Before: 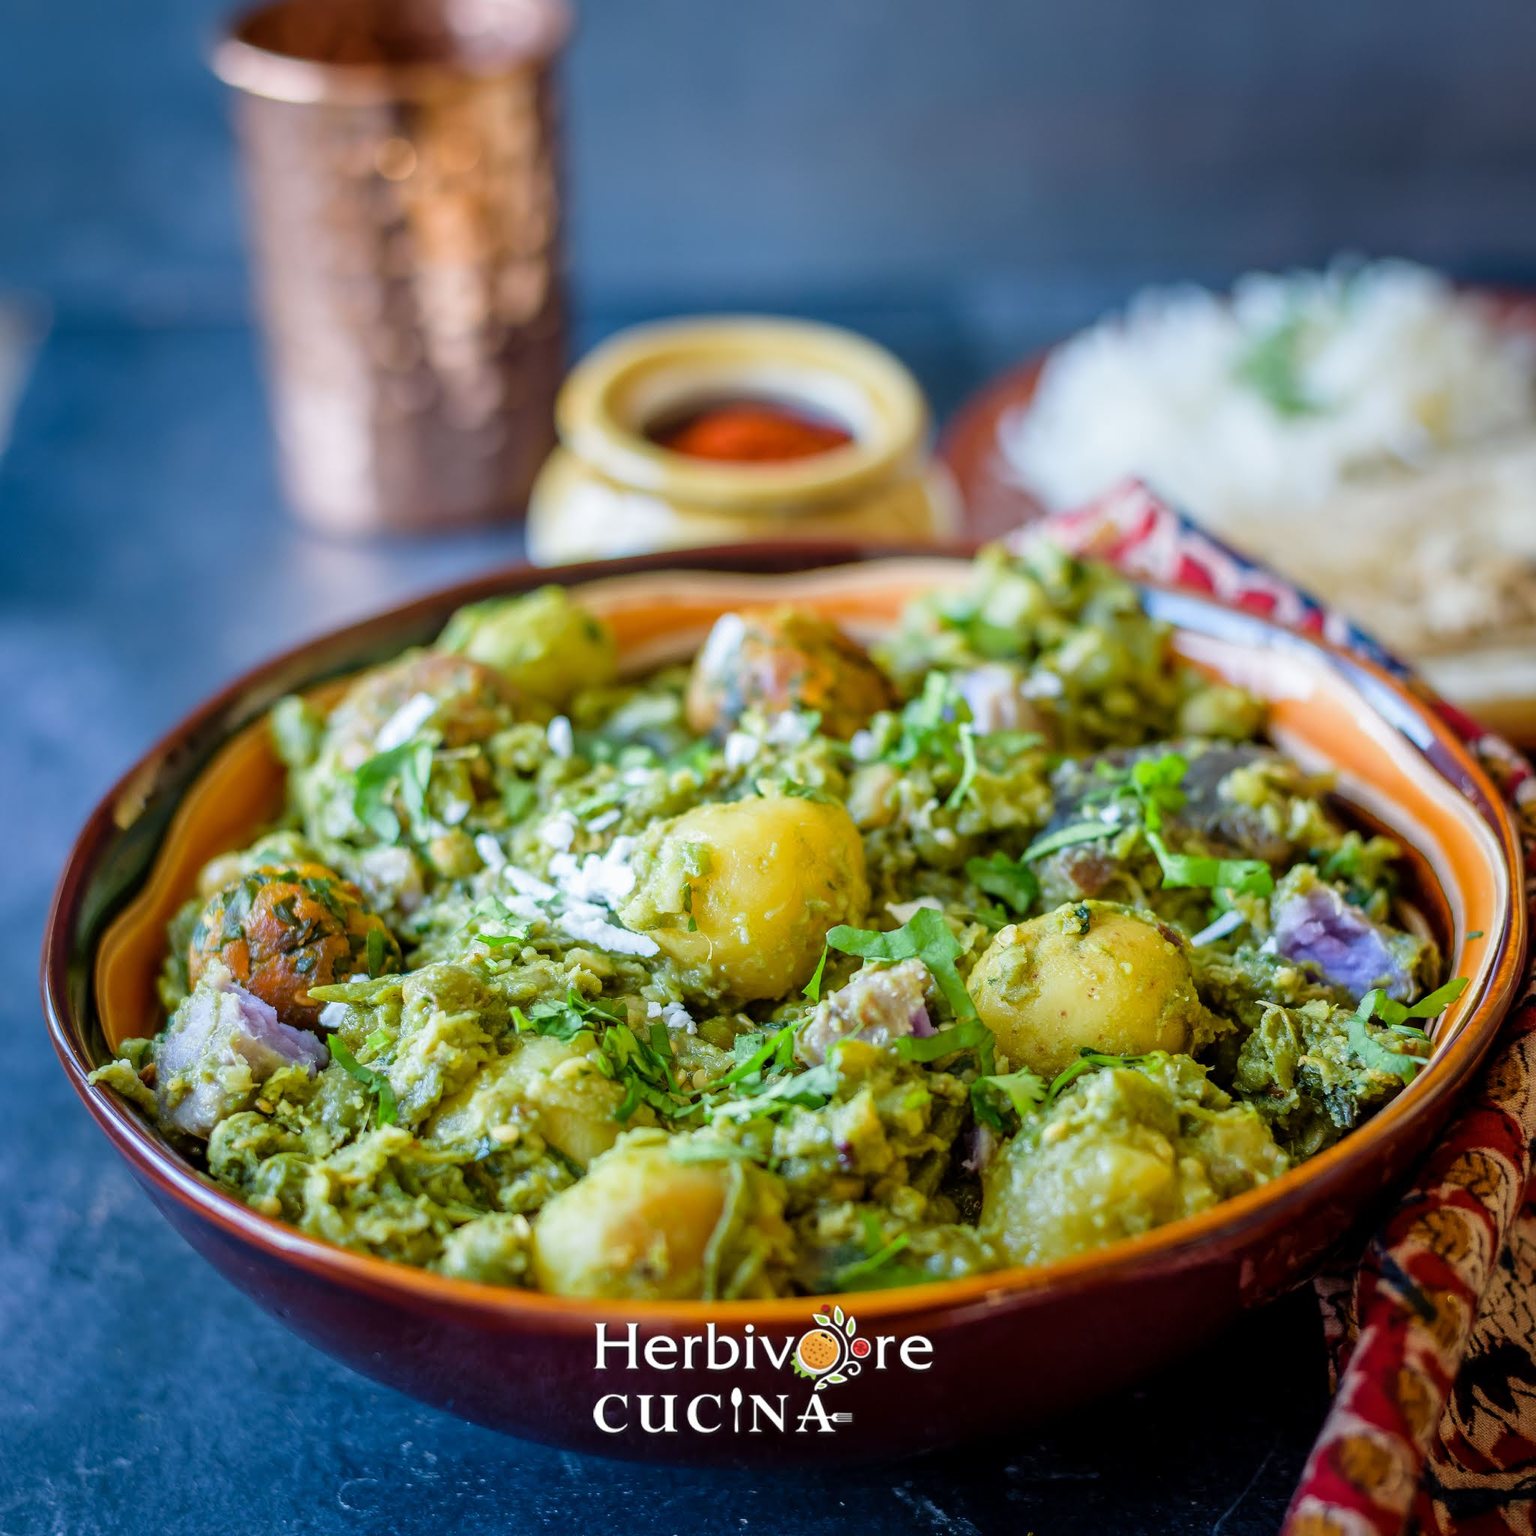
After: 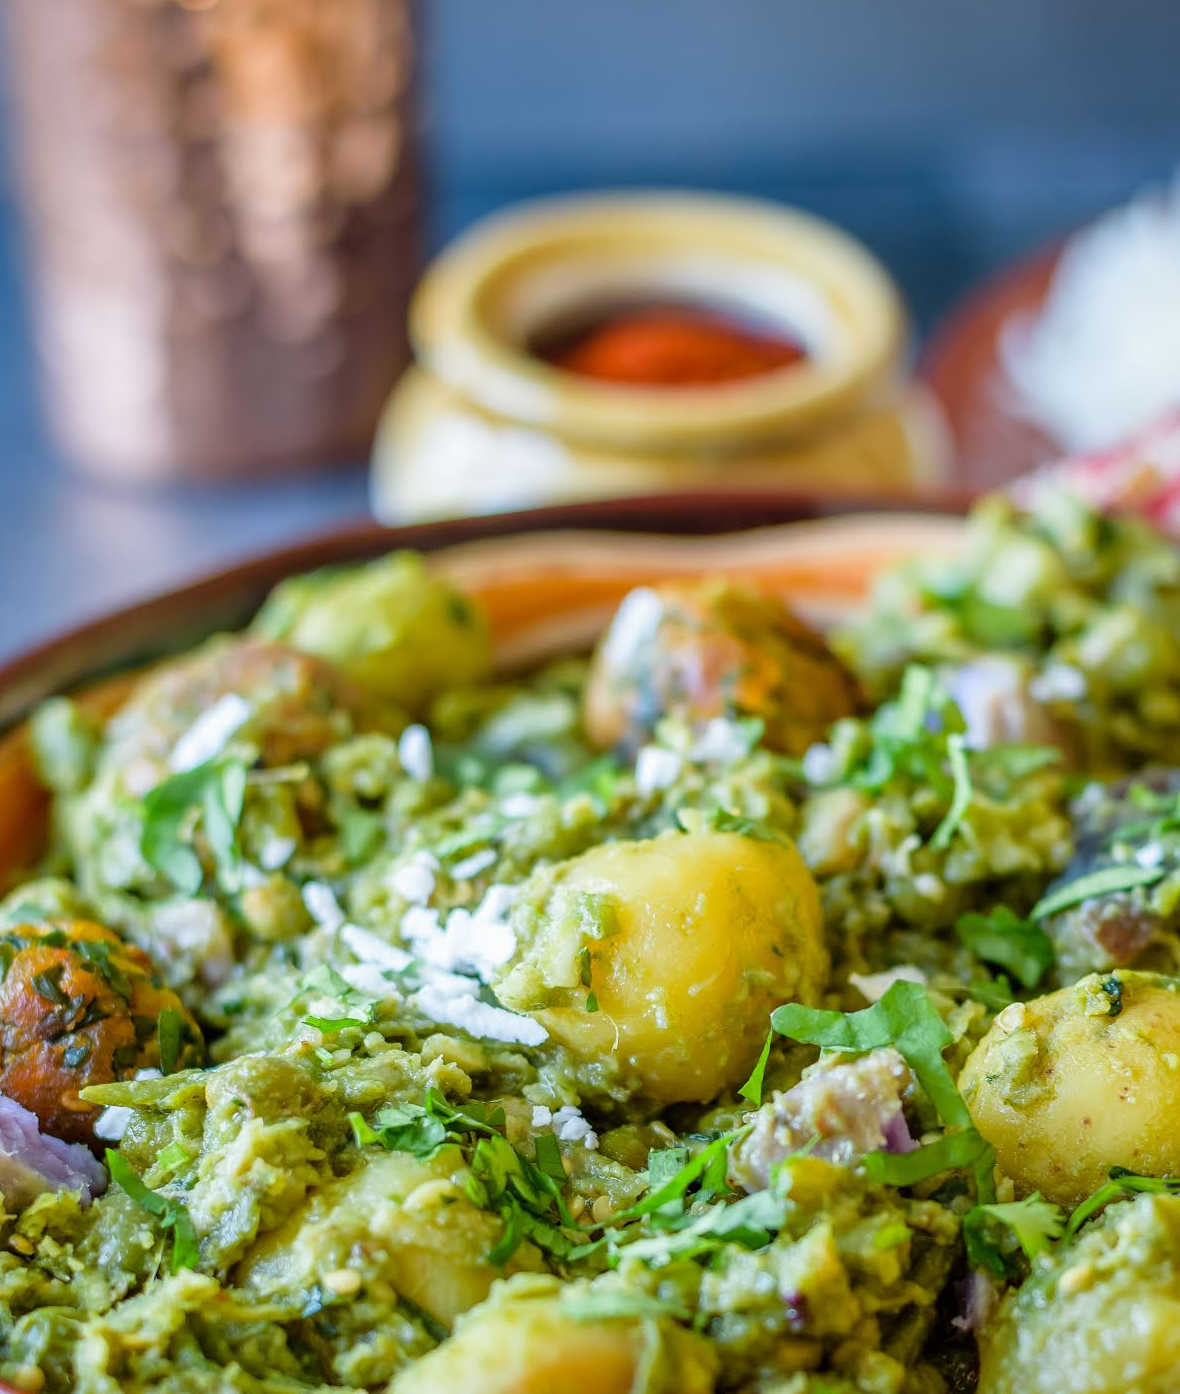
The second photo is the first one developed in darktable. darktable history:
crop: left 16.208%, top 11.272%, right 26.14%, bottom 20.624%
